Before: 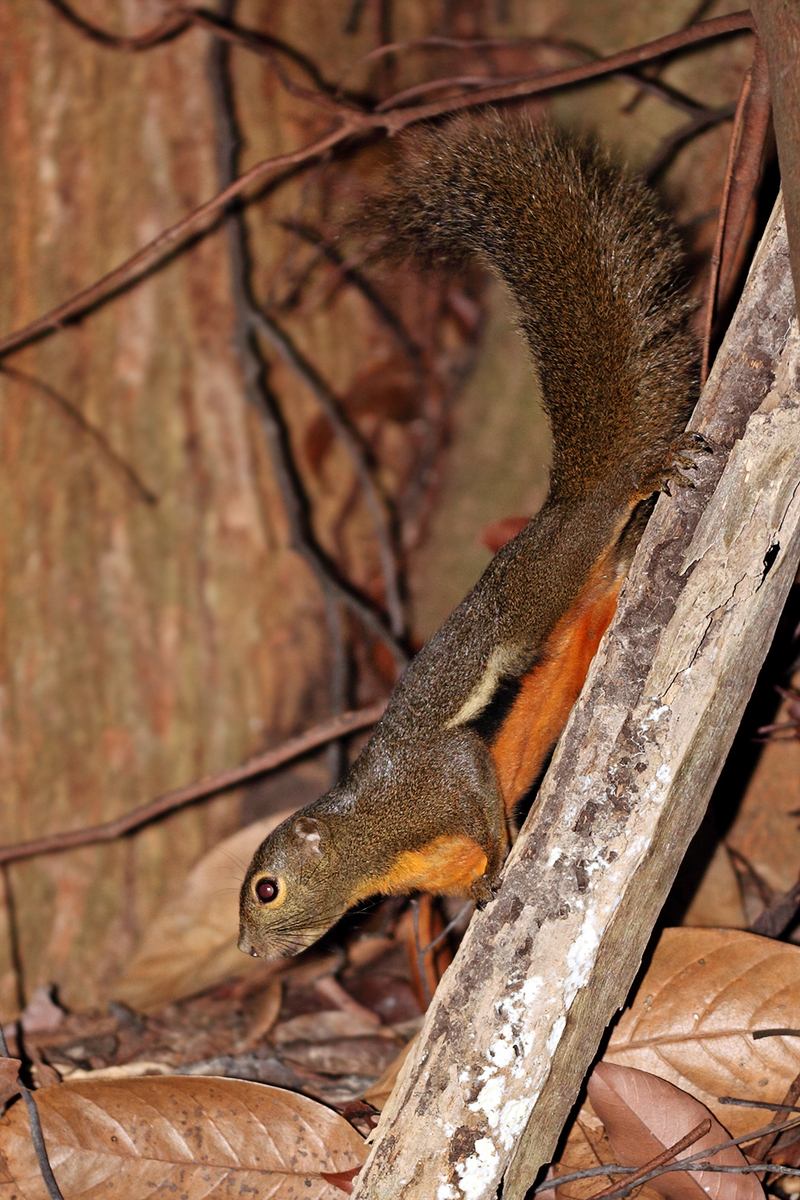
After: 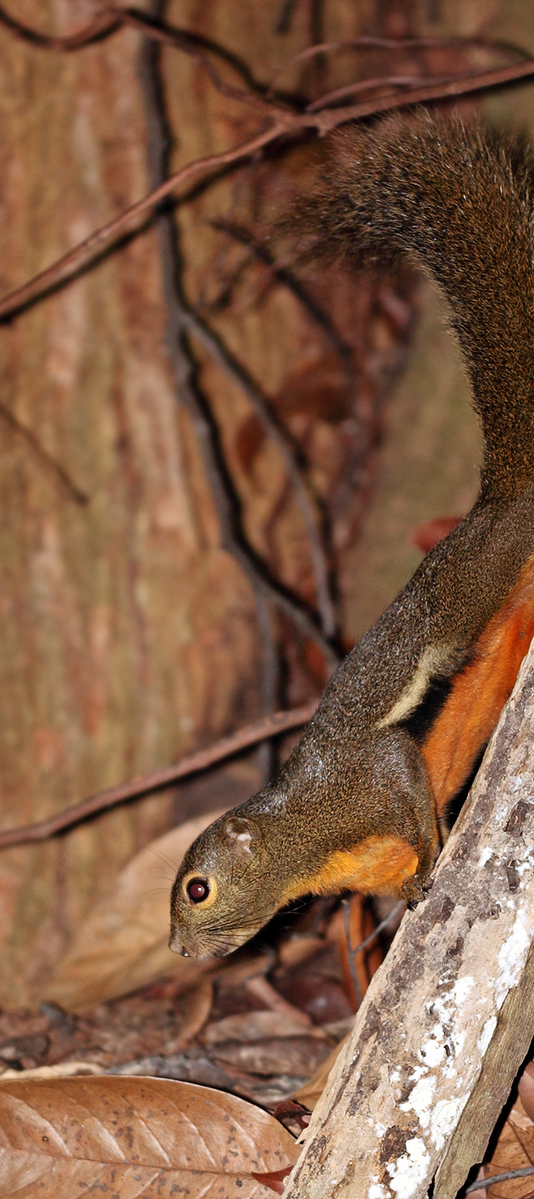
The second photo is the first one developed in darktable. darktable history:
crop and rotate: left 8.664%, right 24.483%
